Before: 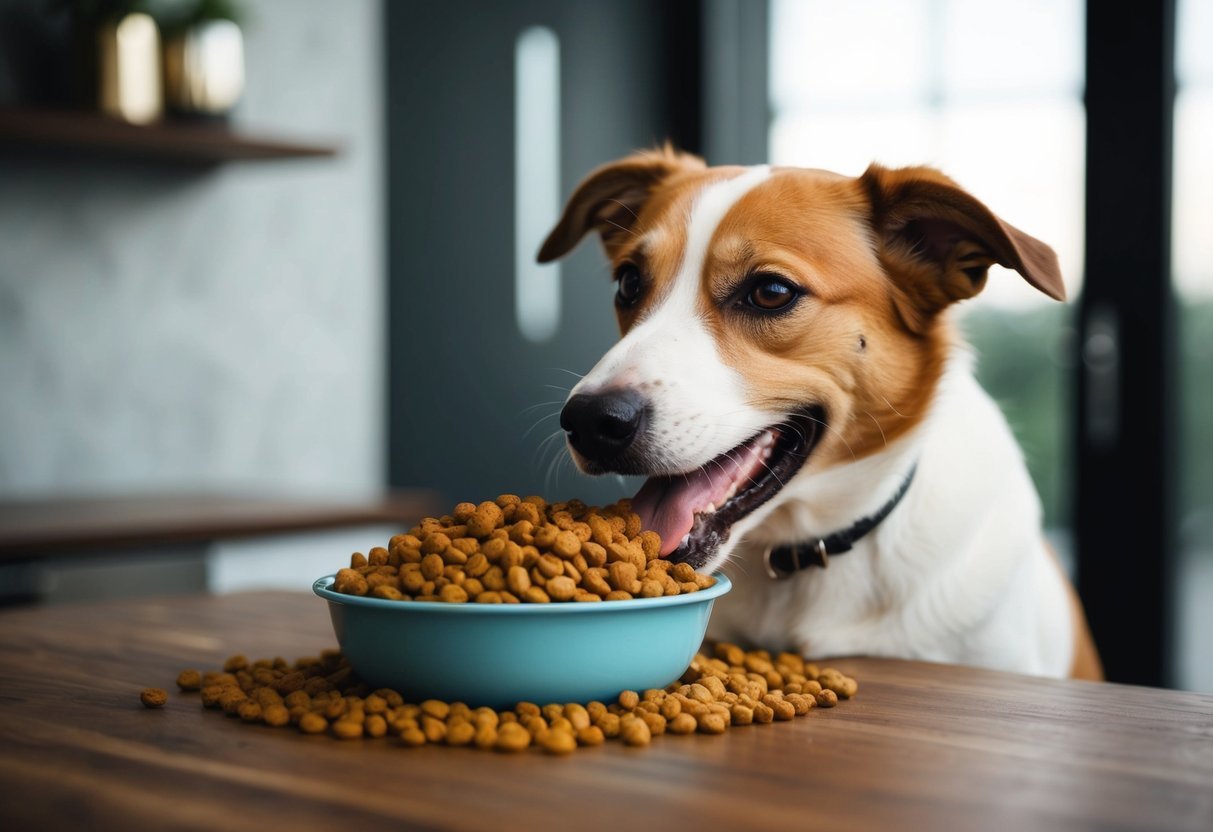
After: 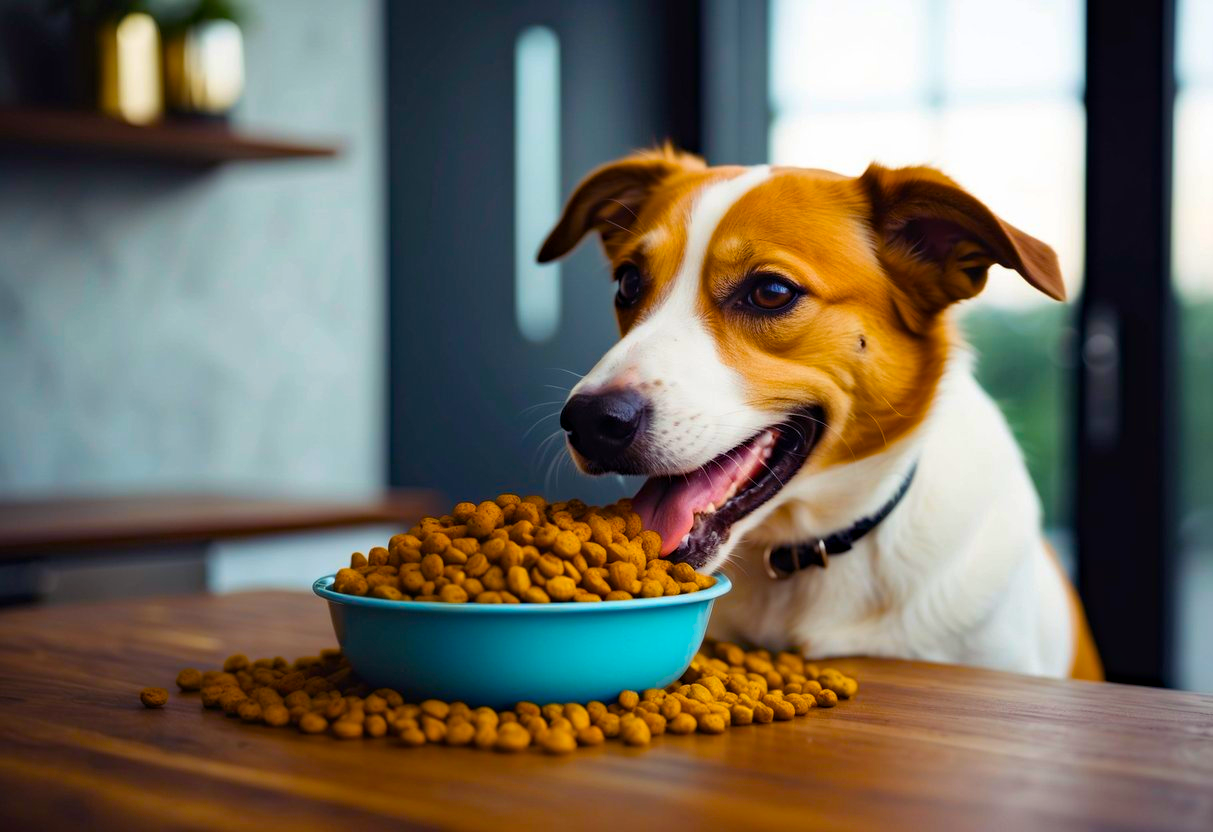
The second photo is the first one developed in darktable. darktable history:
haze removal: compatibility mode true, adaptive false
color balance rgb: shadows lift › luminance 0.392%, shadows lift › chroma 6.905%, shadows lift › hue 297.55°, linear chroma grading › global chroma 5.406%, perceptual saturation grading › global saturation 17.648%, global vibrance 50.521%
